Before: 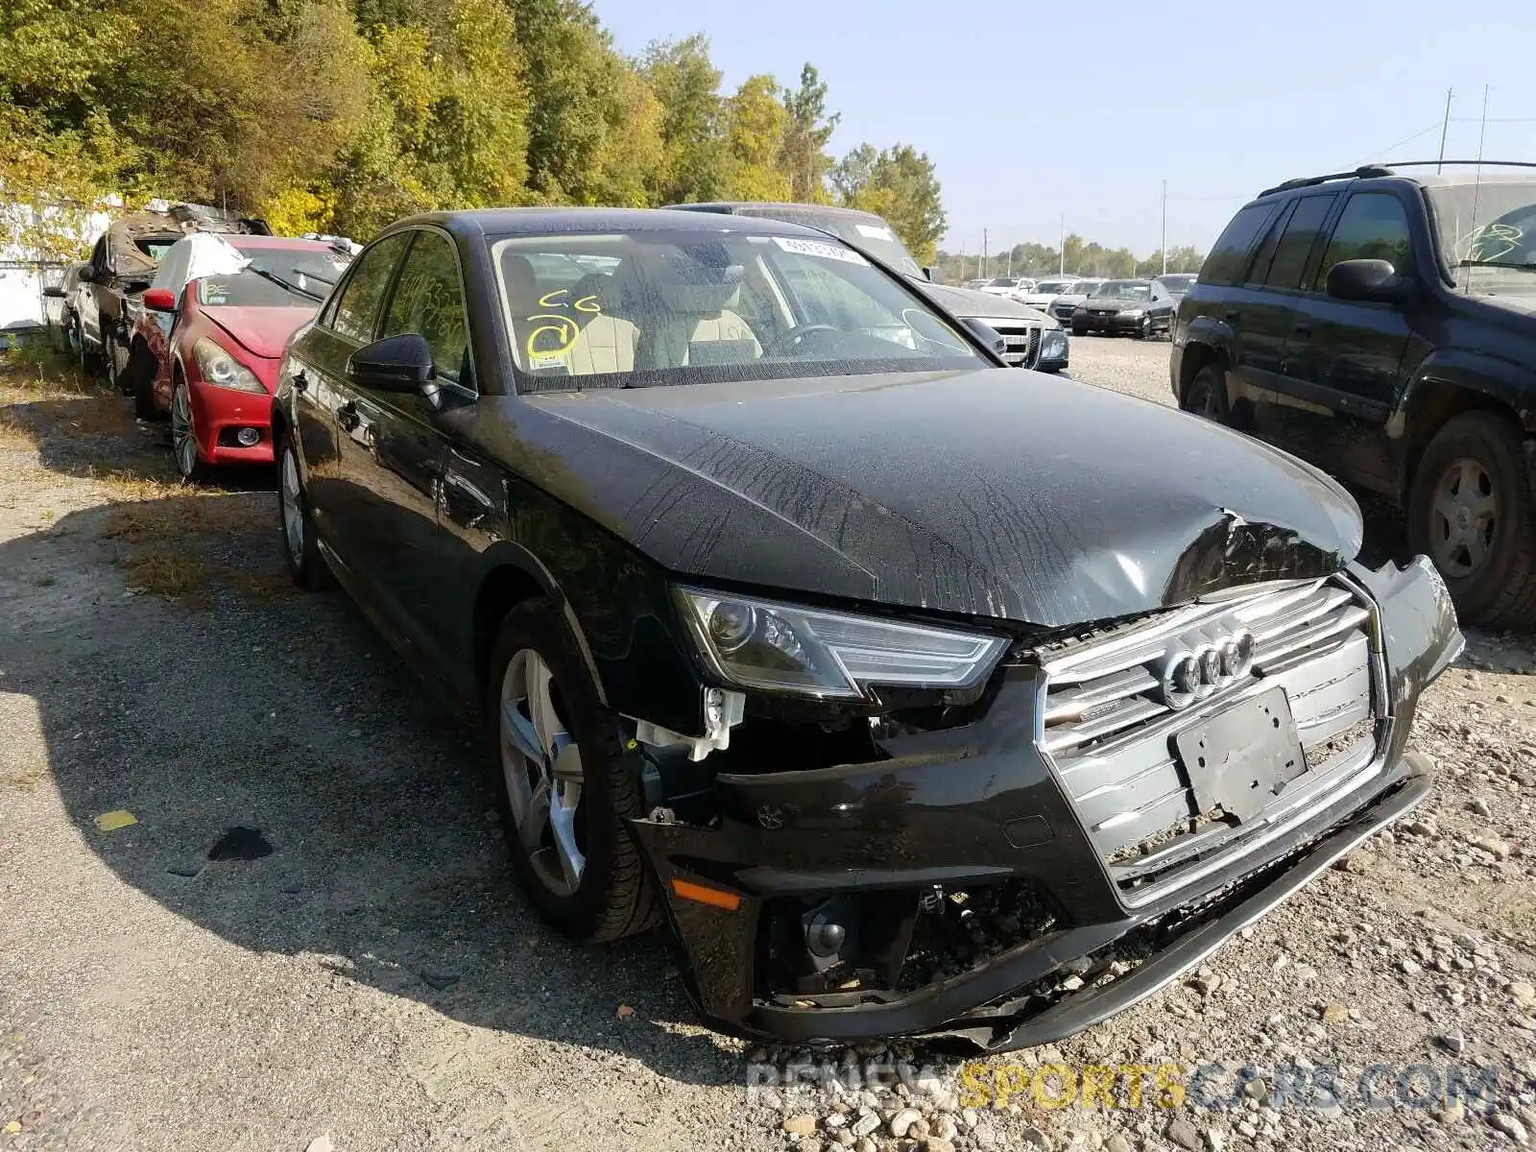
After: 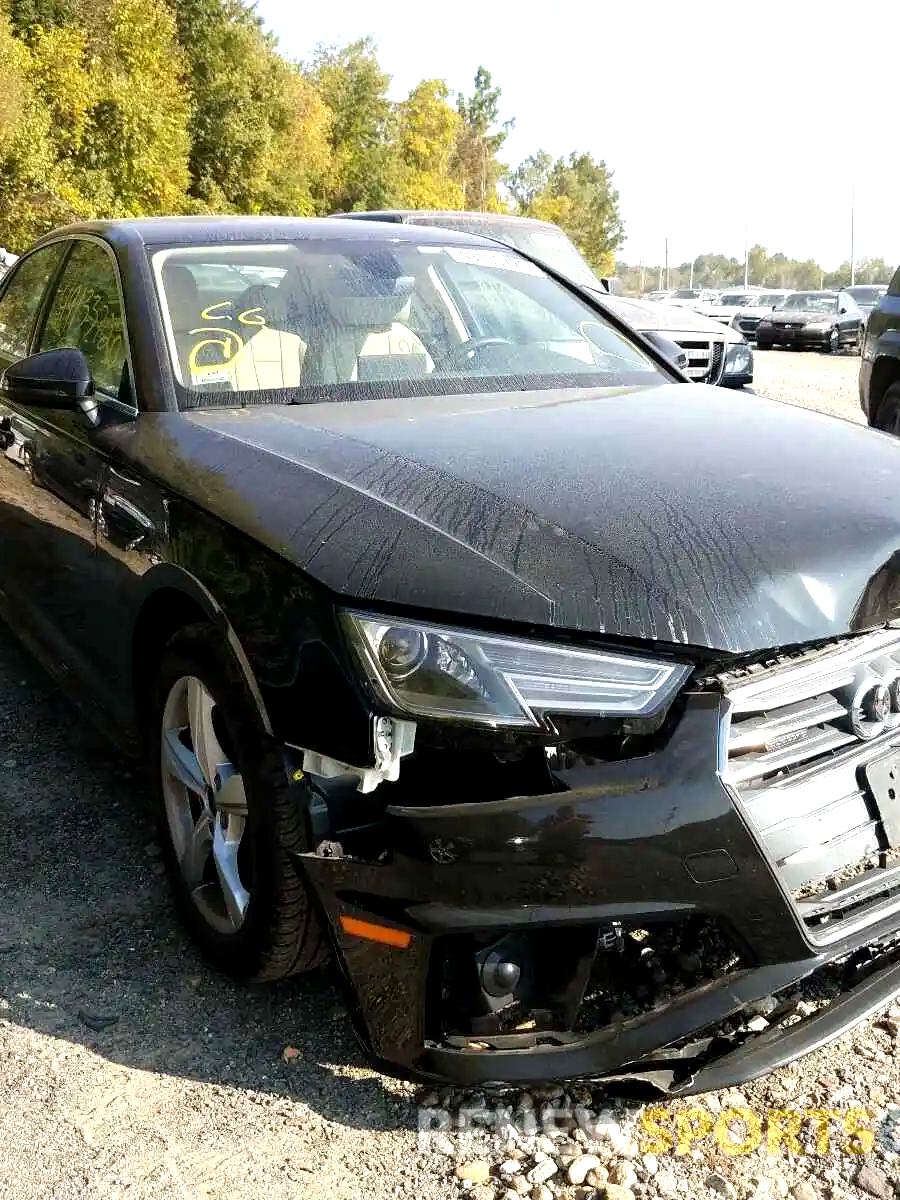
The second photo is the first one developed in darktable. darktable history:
crop and rotate: left 22.516%, right 21.234%
exposure: black level correction 0.031, exposure 0.304 EV
